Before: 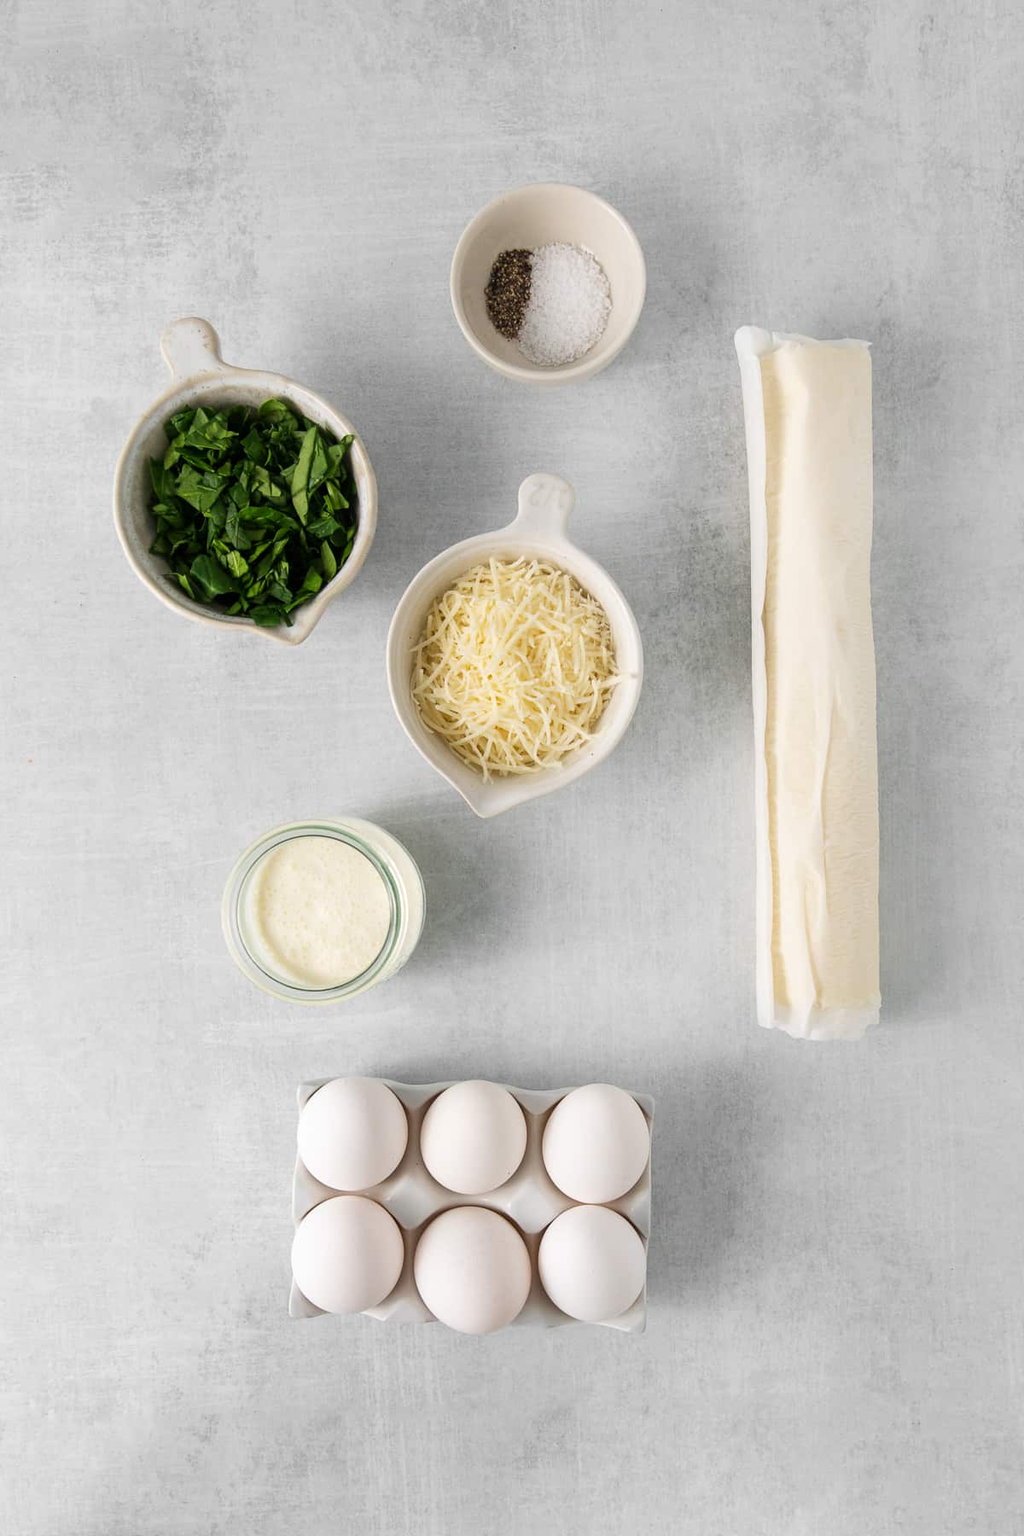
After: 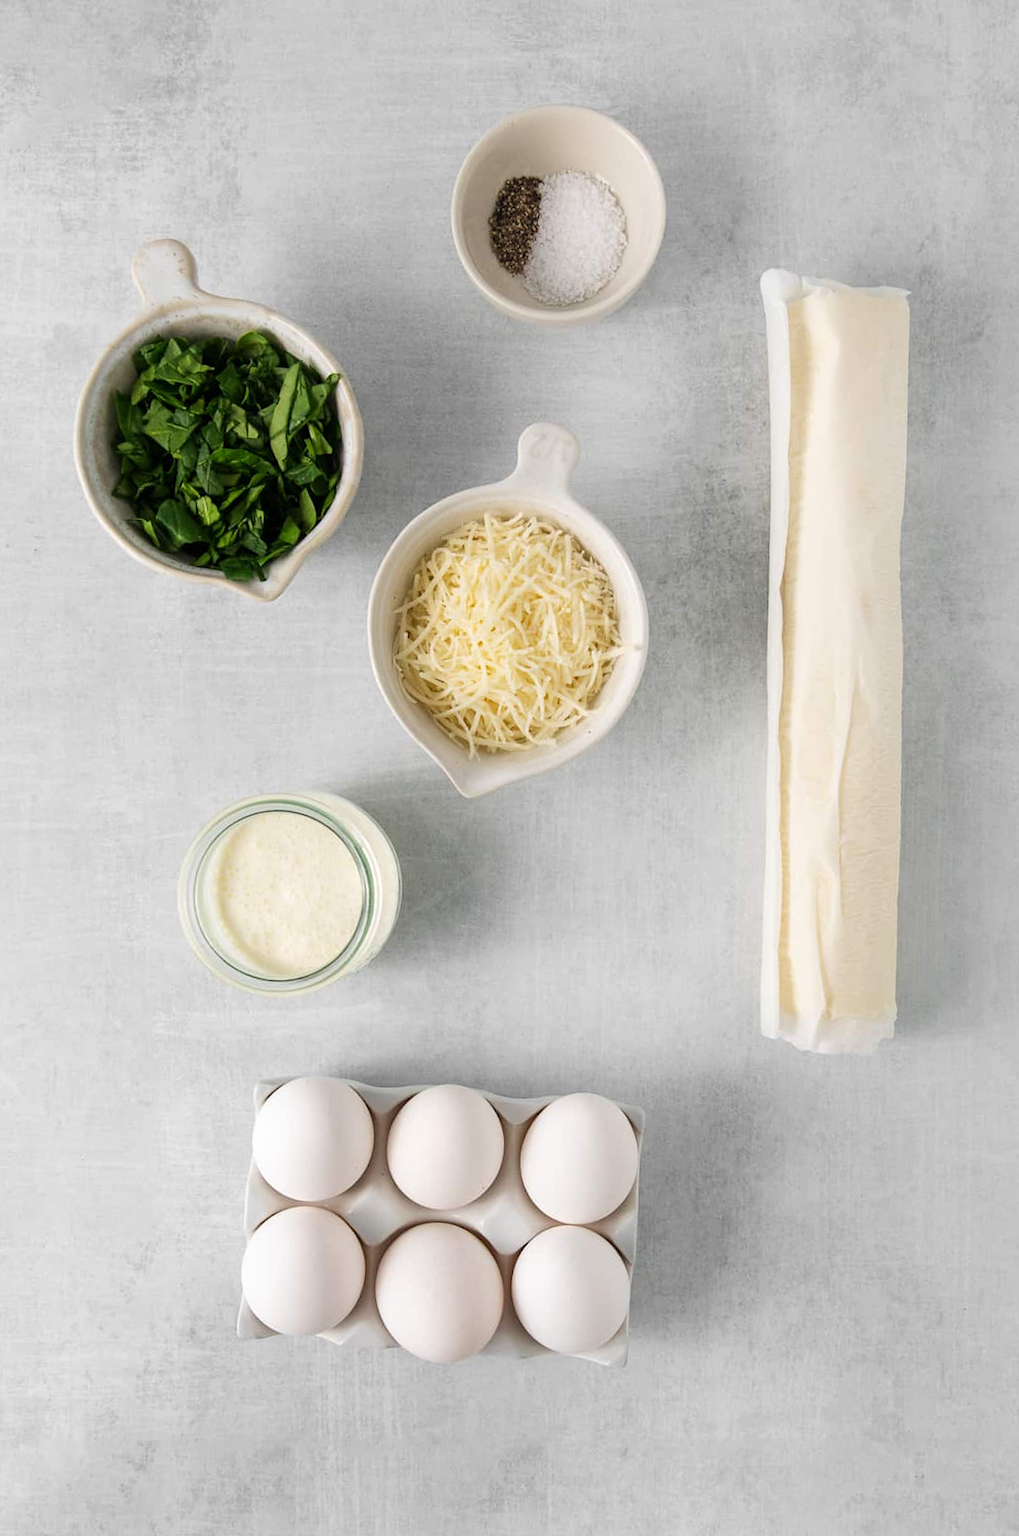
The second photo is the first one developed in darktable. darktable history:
crop and rotate: angle -1.92°, left 3.164%, top 3.62%, right 1.362%, bottom 0.562%
